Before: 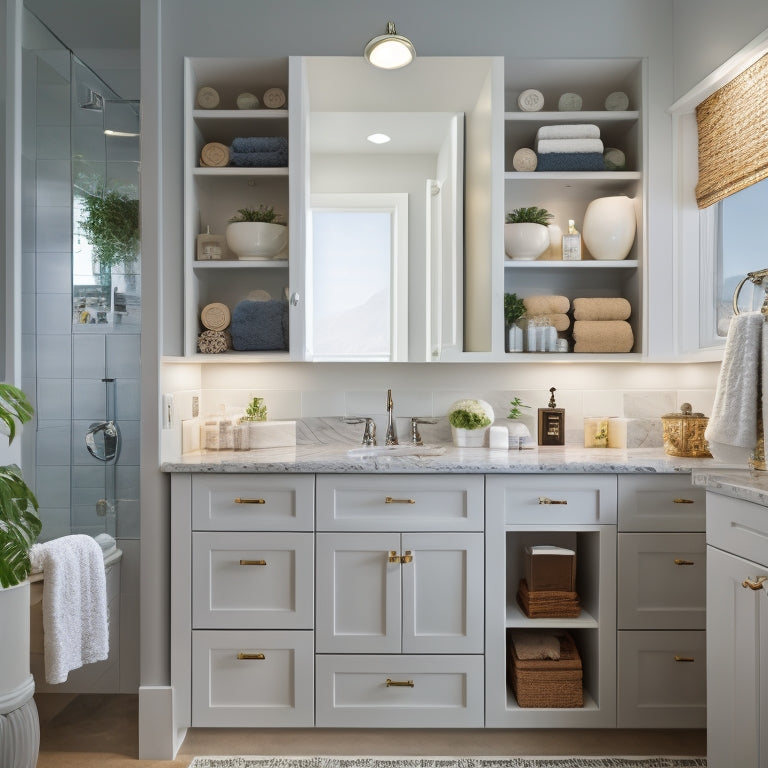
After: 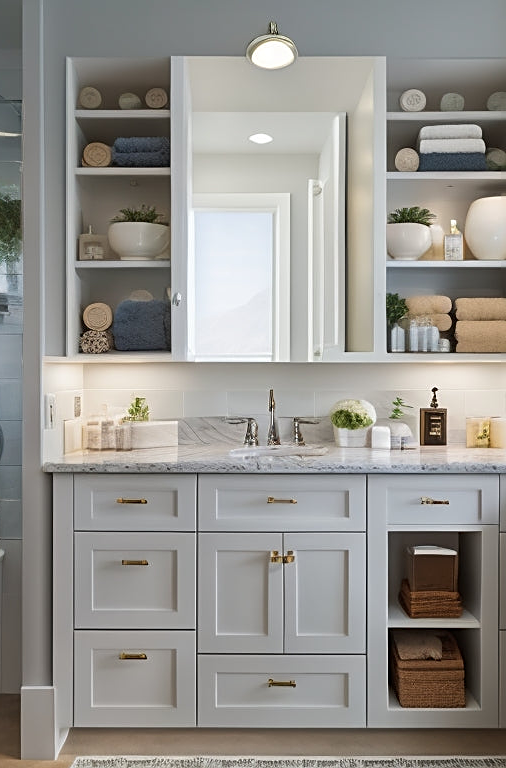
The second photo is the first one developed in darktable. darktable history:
crop: left 15.417%, right 17.914%
sharpen: on, module defaults
